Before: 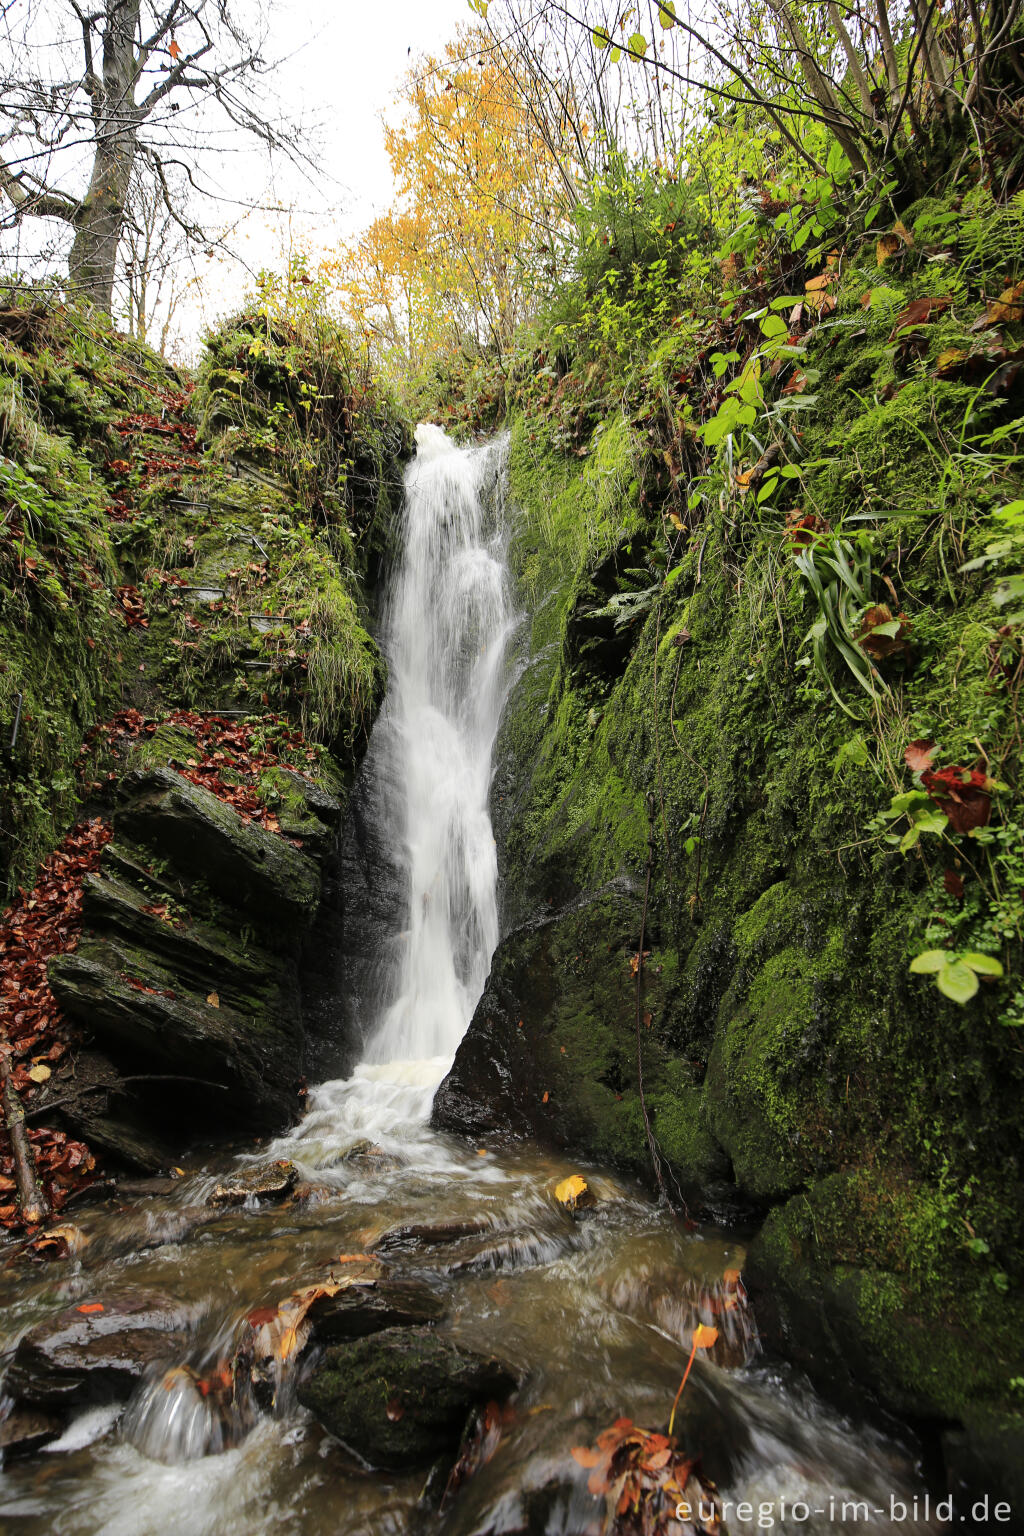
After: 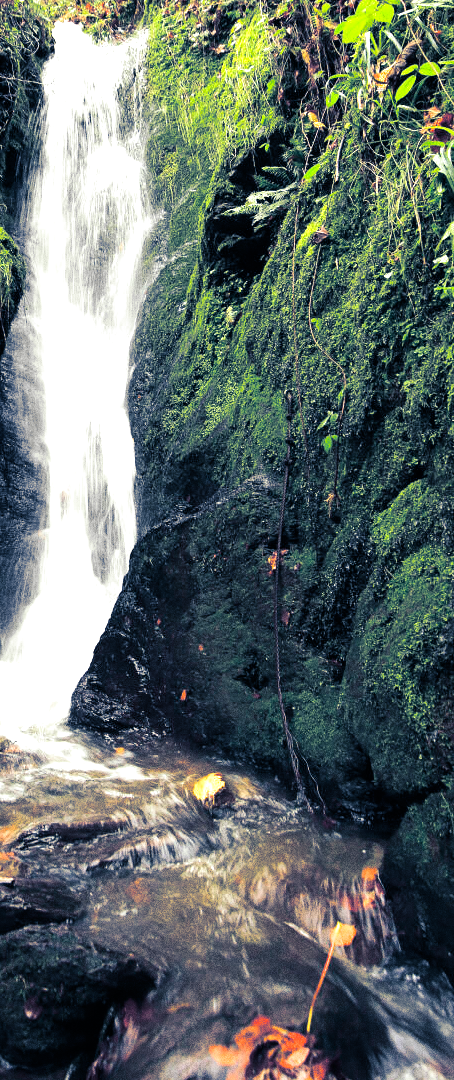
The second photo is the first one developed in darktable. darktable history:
crop: left 35.432%, top 26.233%, right 20.145%, bottom 3.432%
grain: coarseness 0.09 ISO, strength 40%
exposure: black level correction 0, exposure 0.7 EV, compensate exposure bias true, compensate highlight preservation false
split-toning: shadows › hue 226.8°, shadows › saturation 0.84
white balance: red 1, blue 1
